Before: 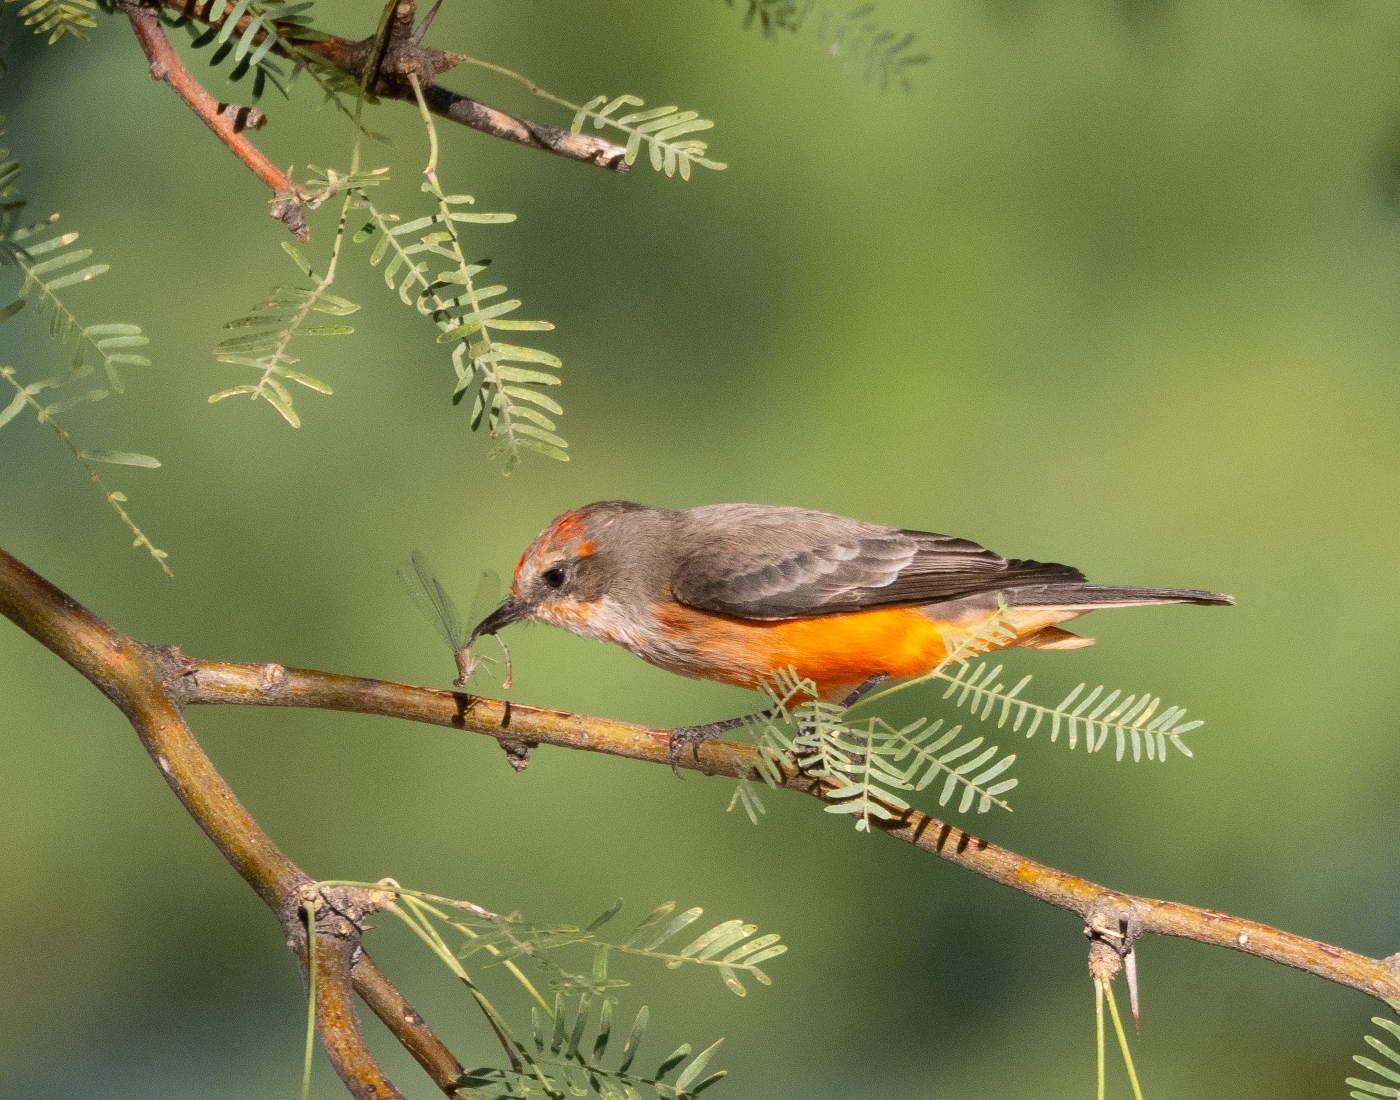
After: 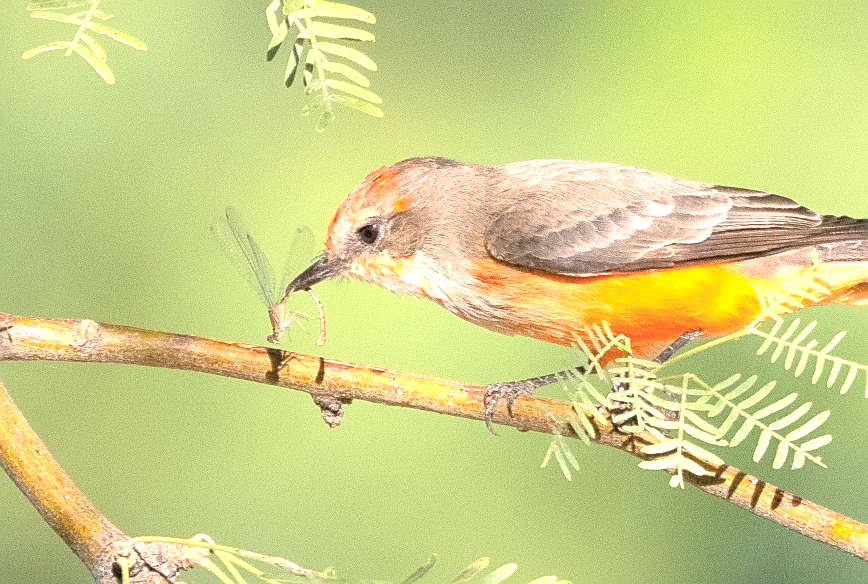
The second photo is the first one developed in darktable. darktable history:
exposure: exposure 1.137 EV, compensate highlight preservation false
crop: left 13.312%, top 31.28%, right 24.627%, bottom 15.582%
sharpen: on, module defaults
contrast brightness saturation: brightness 0.28
